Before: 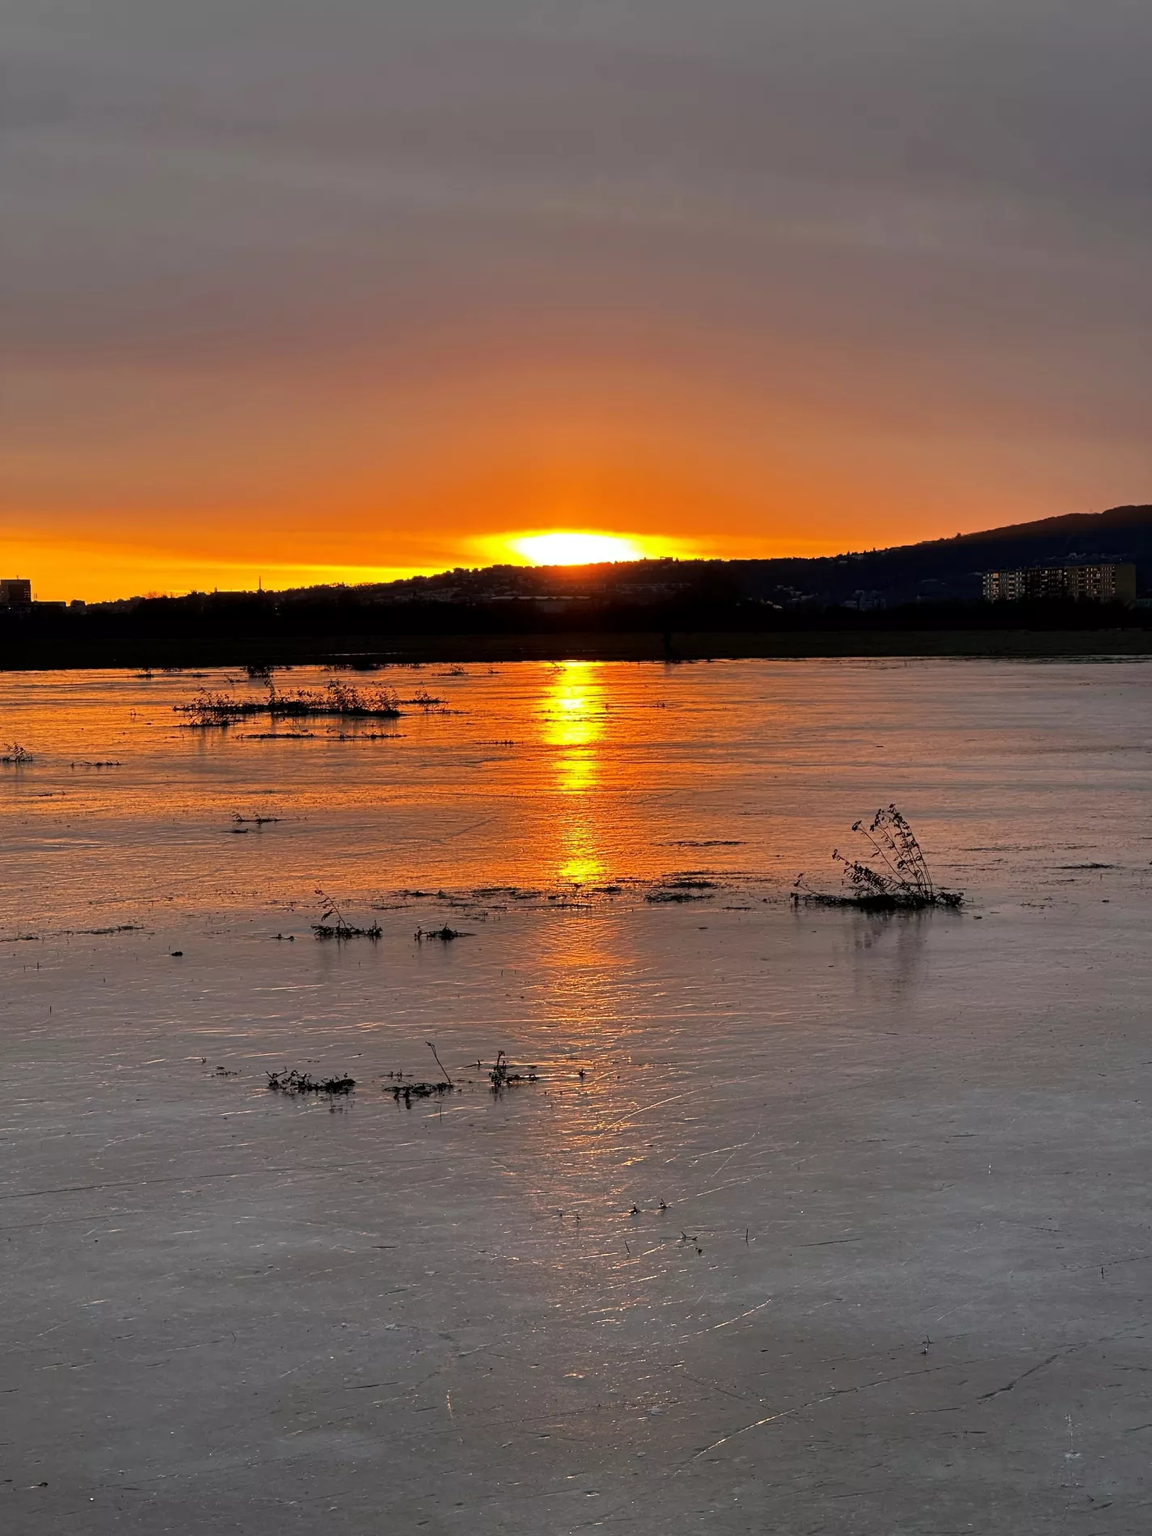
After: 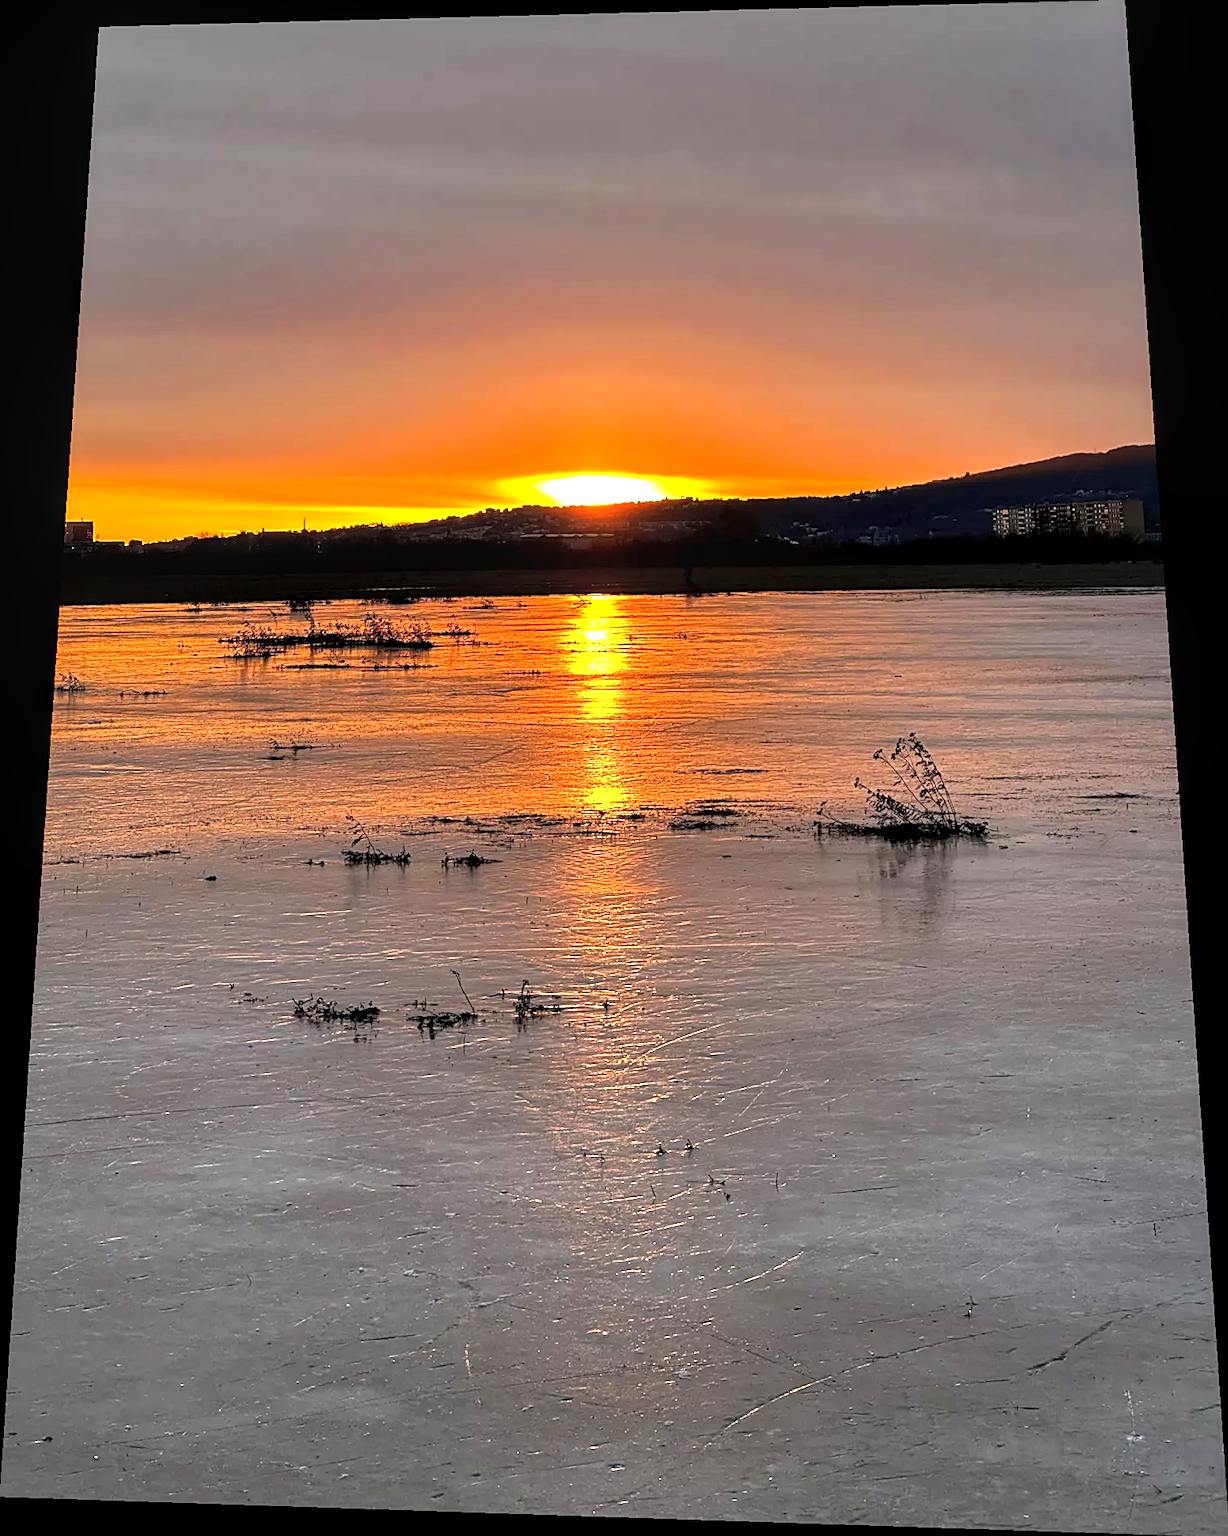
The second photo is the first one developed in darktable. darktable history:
rotate and perspective: rotation 0.128°, lens shift (vertical) -0.181, lens shift (horizontal) -0.044, shear 0.001, automatic cropping off
exposure: black level correction 0, exposure 0.7 EV, compensate exposure bias true, compensate highlight preservation false
local contrast: detail 130%
sharpen: on, module defaults
